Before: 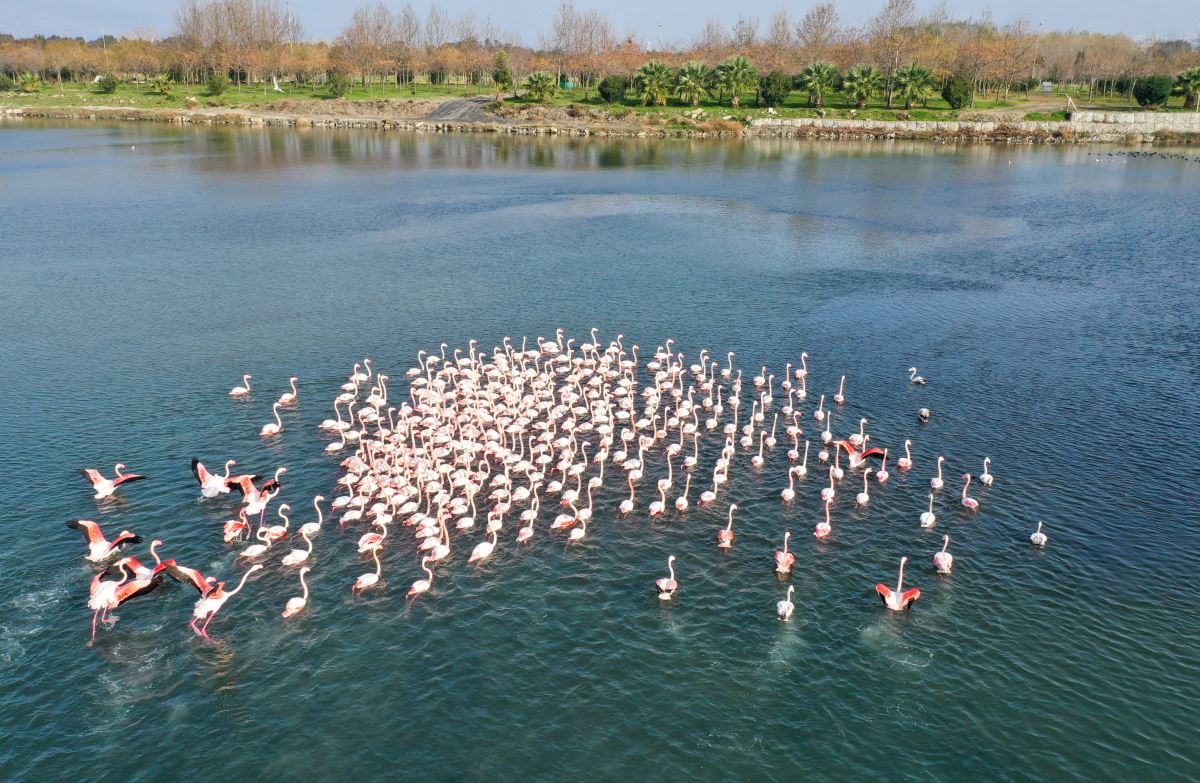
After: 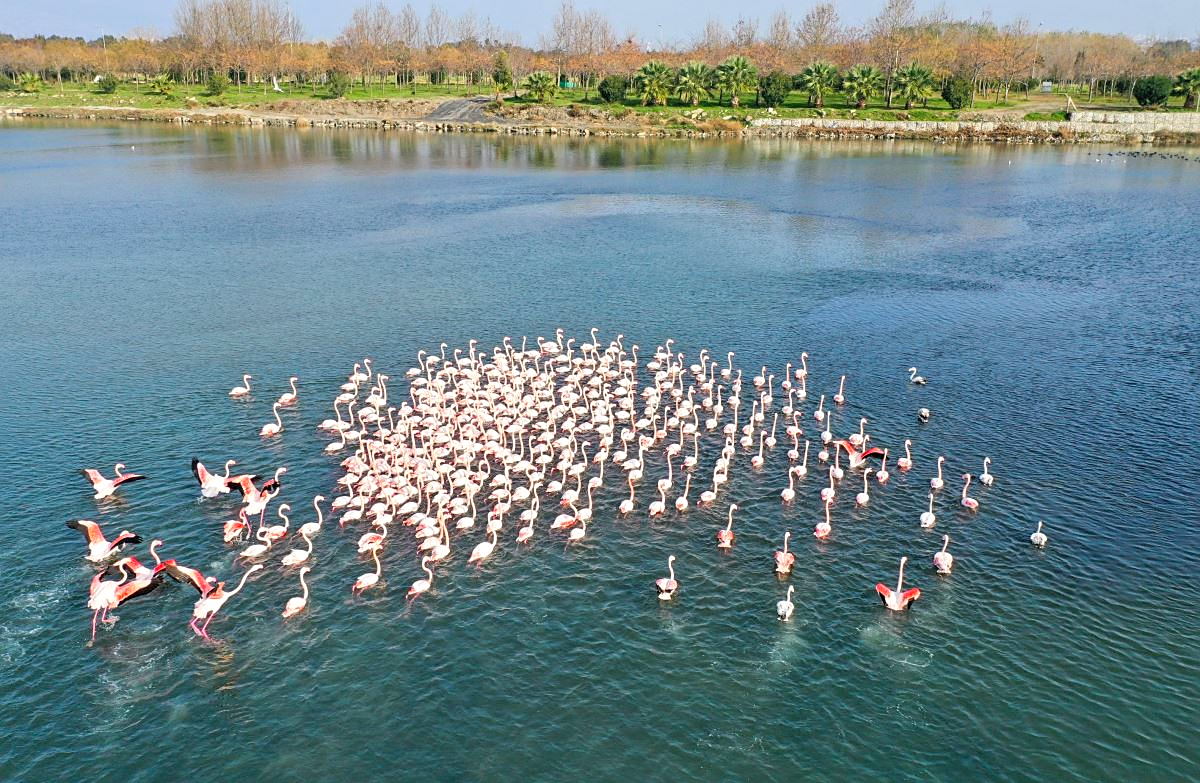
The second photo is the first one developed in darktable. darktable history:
sharpen: on, module defaults
contrast brightness saturation: contrast 0.07, brightness 0.08, saturation 0.18
